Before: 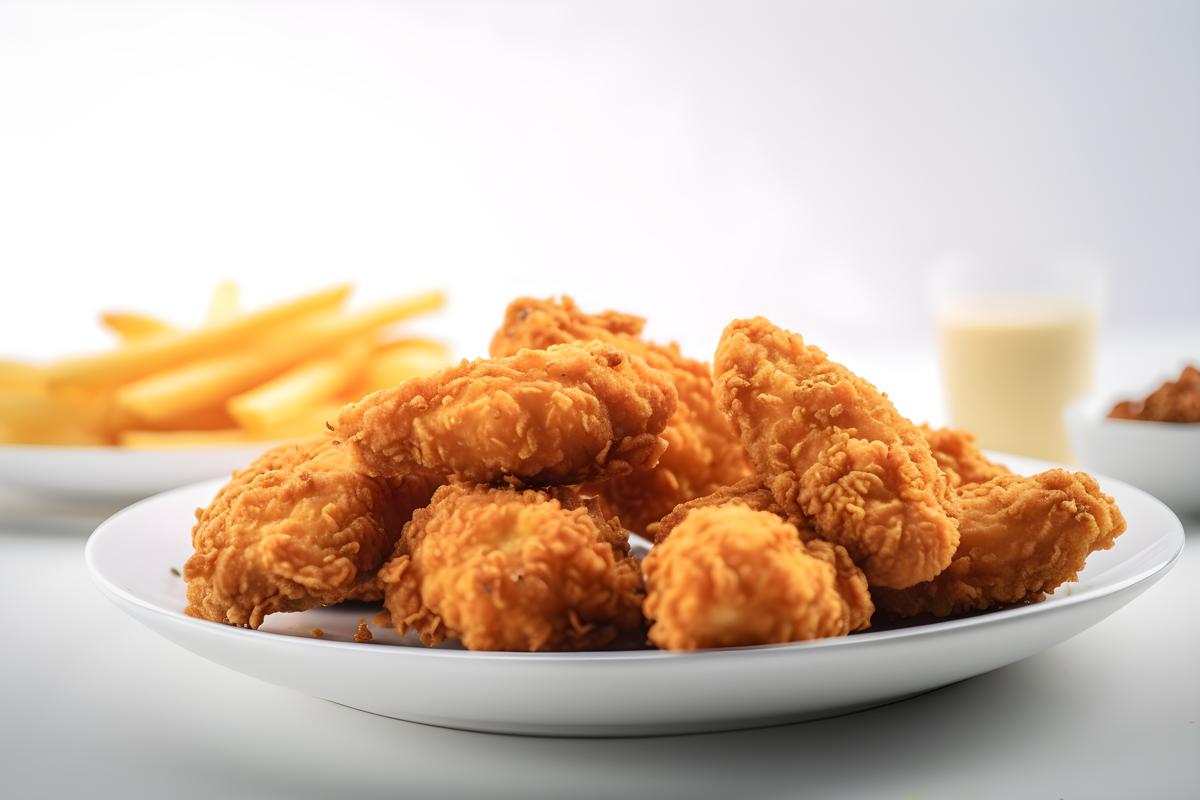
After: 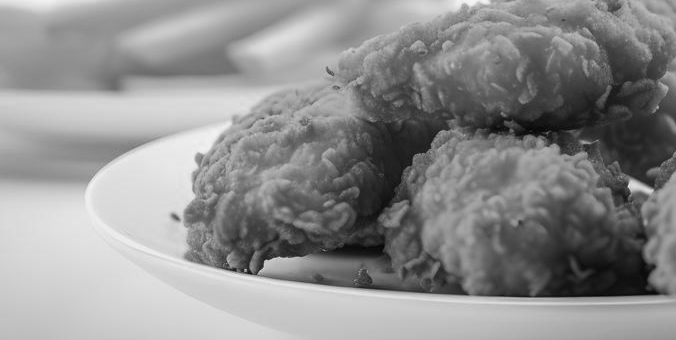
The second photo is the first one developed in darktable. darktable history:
crop: top 44.483%, right 43.593%, bottom 12.892%
color calibration: output gray [0.253, 0.26, 0.487, 0], gray › normalize channels true, illuminant same as pipeline (D50), adaptation XYZ, x 0.346, y 0.359, gamut compression 0
